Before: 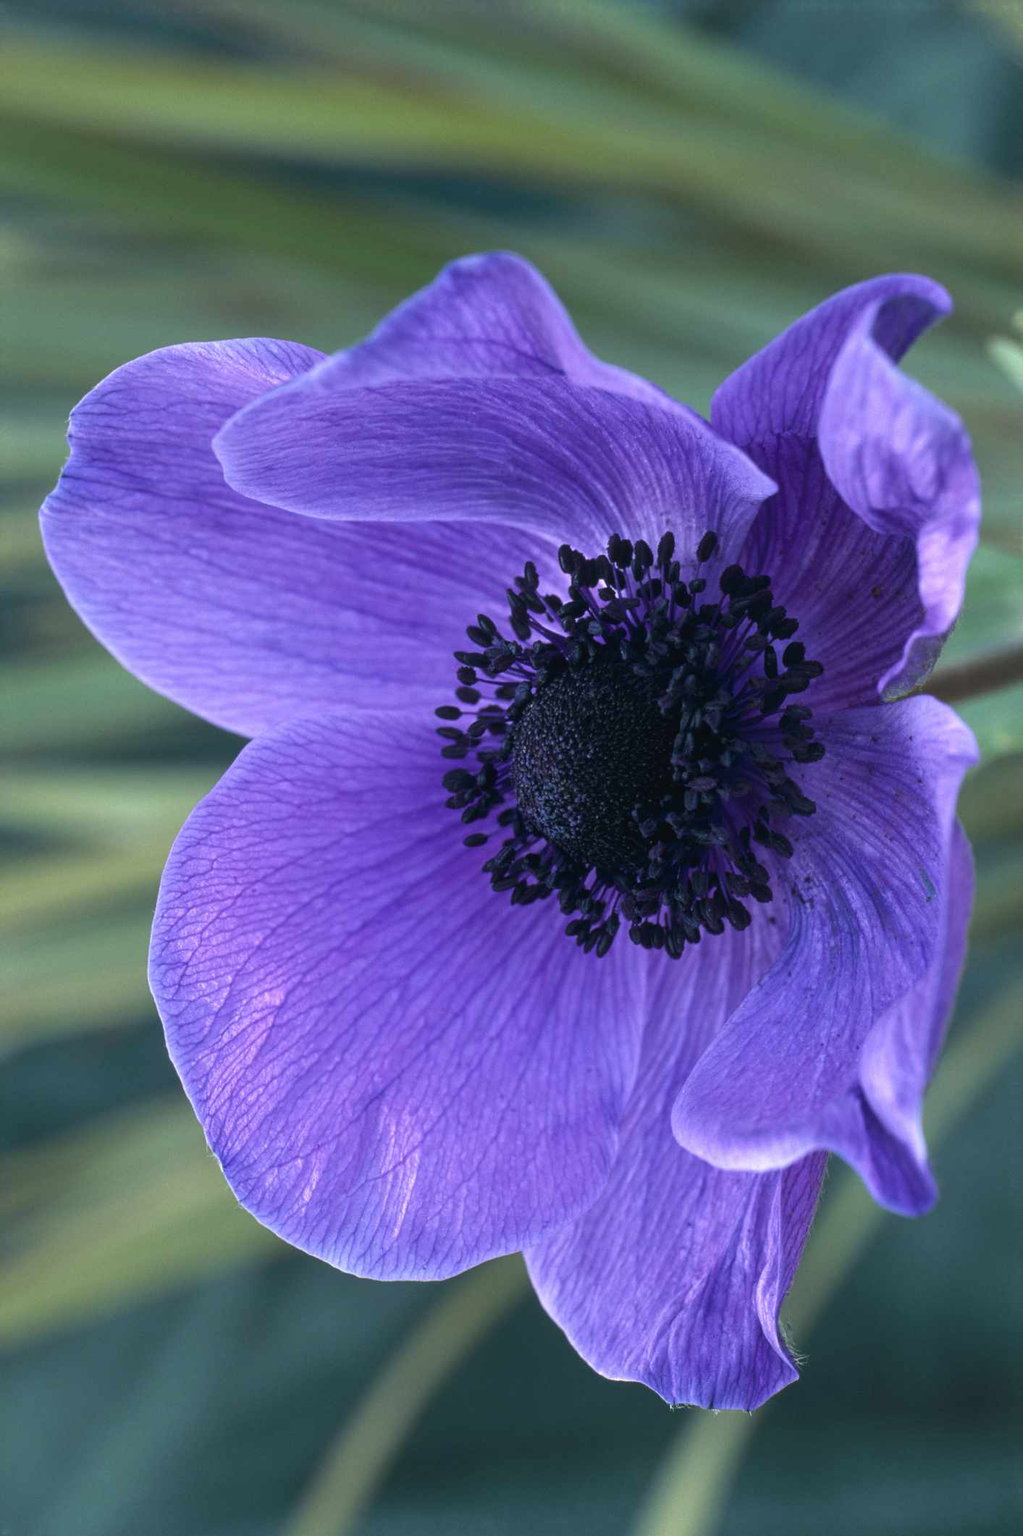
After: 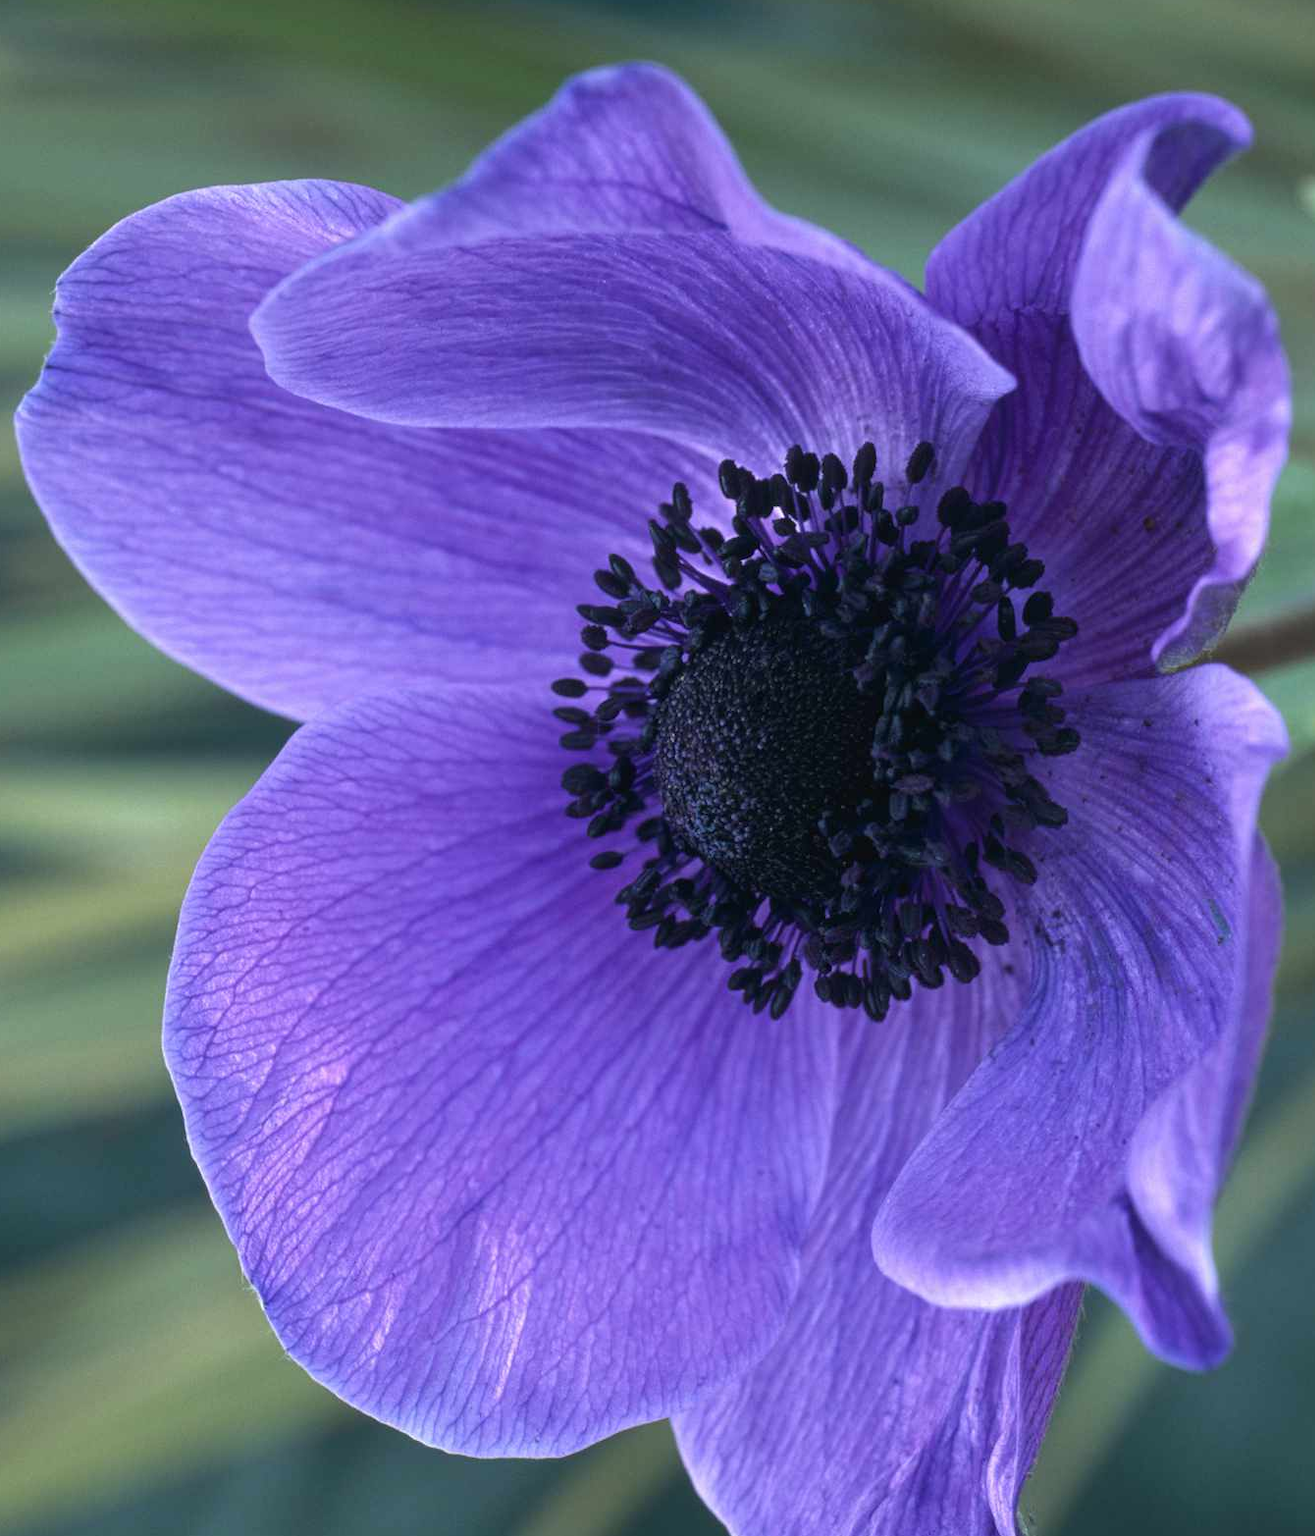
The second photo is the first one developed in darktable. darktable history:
crop and rotate: left 2.768%, top 13.429%, right 2.355%, bottom 12.774%
